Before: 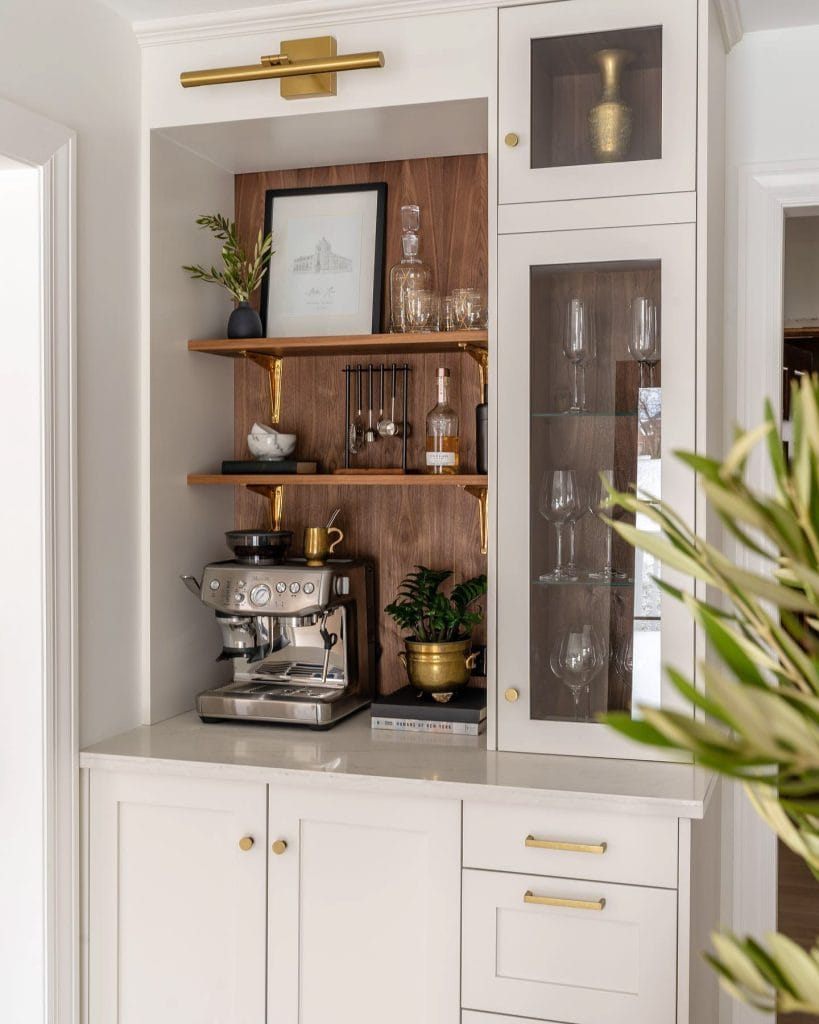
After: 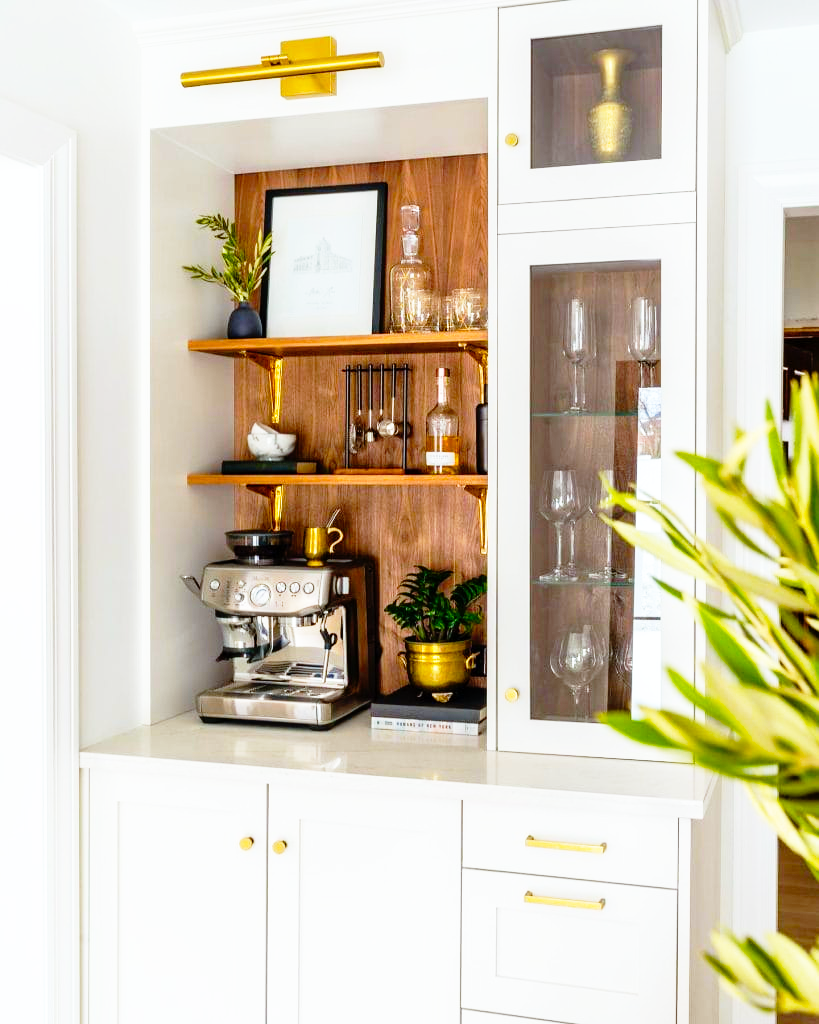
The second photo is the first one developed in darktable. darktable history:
base curve: curves: ch0 [(0, 0) (0.012, 0.01) (0.073, 0.168) (0.31, 0.711) (0.645, 0.957) (1, 1)], preserve colors none
color balance rgb: perceptual saturation grading › global saturation 30%, global vibrance 30%
color calibration: output R [1.003, 0.027, -0.041, 0], output G [-0.018, 1.043, -0.038, 0], output B [0.071, -0.086, 1.017, 0], illuminant as shot in camera, x 0.359, y 0.362, temperature 4570.54 K
